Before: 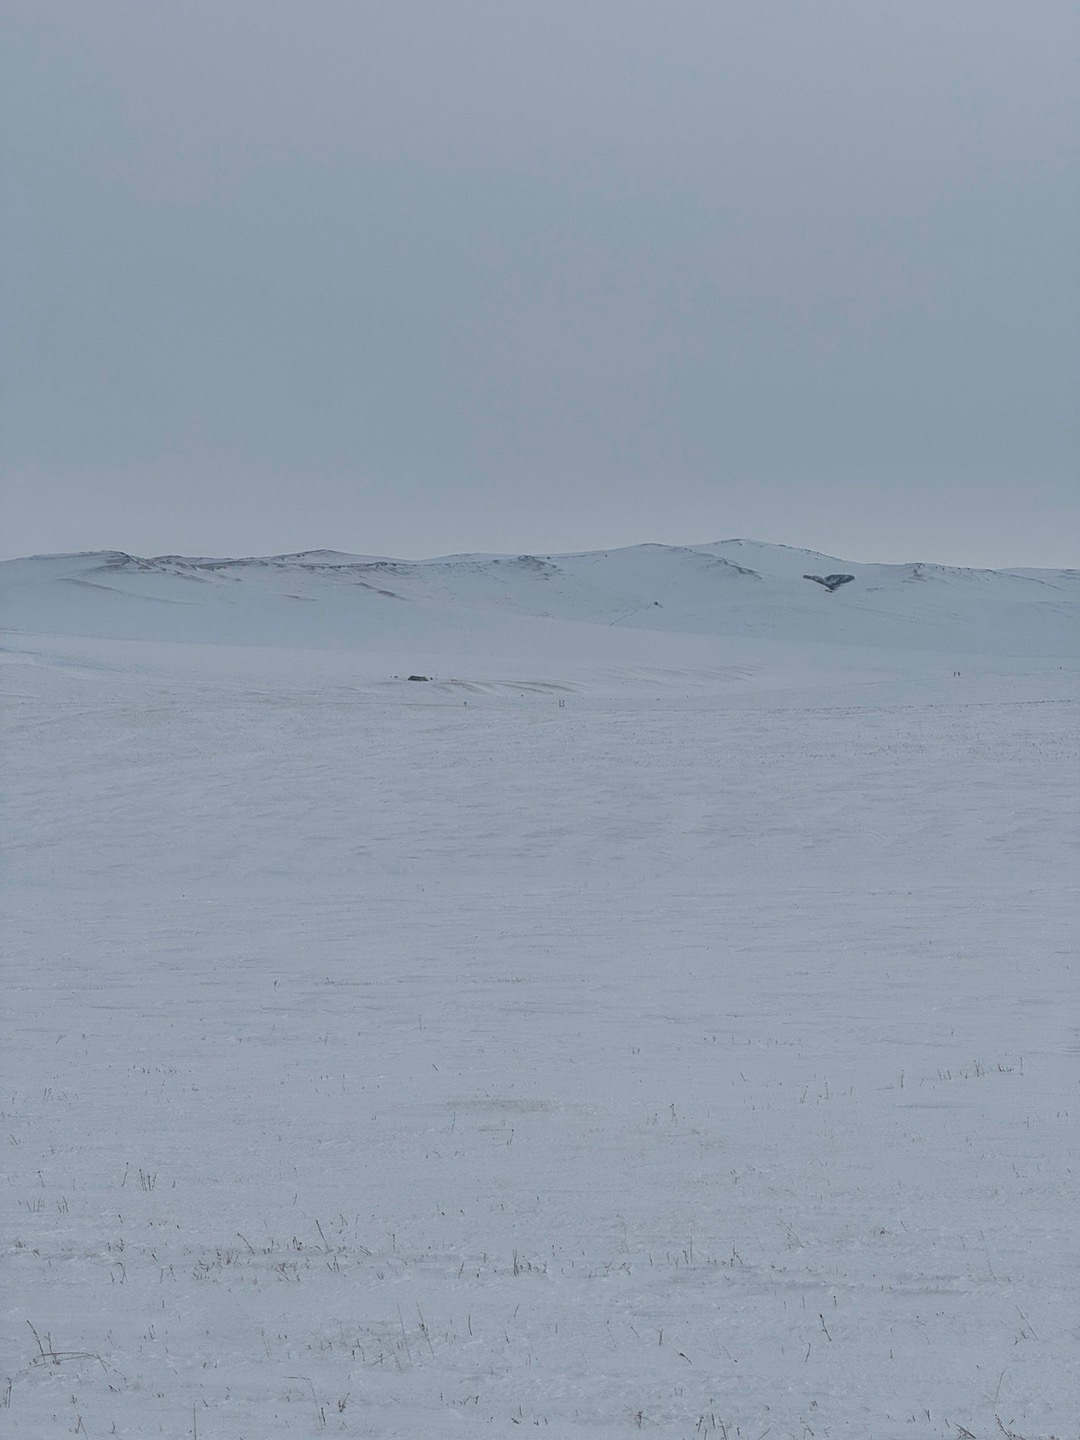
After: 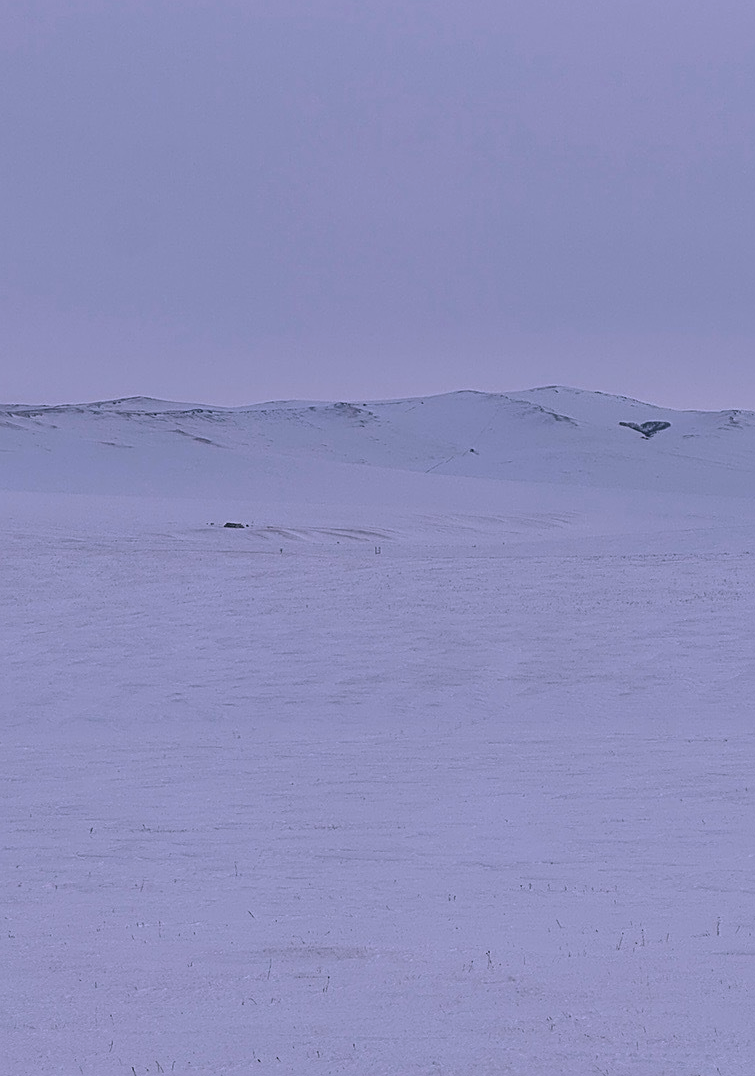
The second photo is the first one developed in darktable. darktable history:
exposure: black level correction 0.001, exposure -0.2 EV, compensate highlight preservation false
tone equalizer: on, module defaults
color correction: highlights a* 15.03, highlights b* -25.07
sharpen: on, module defaults
crop and rotate: left 17.046%, top 10.659%, right 12.989%, bottom 14.553%
